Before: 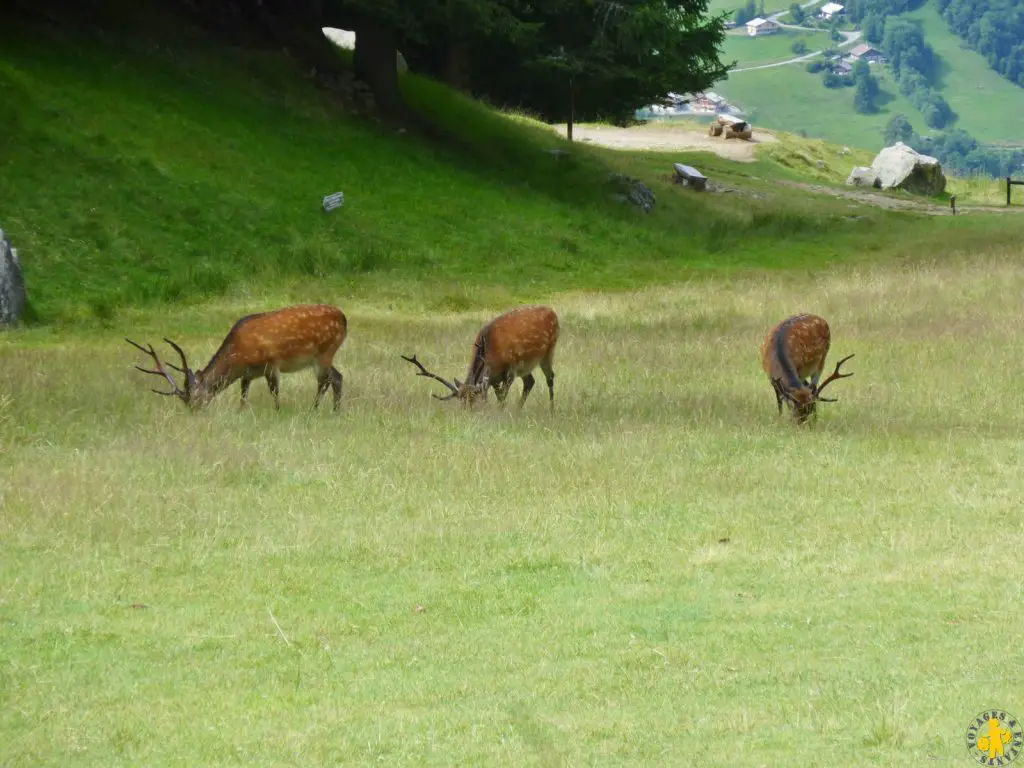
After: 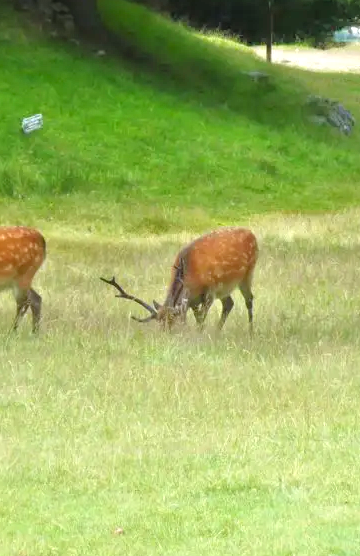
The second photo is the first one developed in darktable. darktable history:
exposure: black level correction 0, exposure 0.5 EV, compensate highlight preservation false
tone equalizer: -7 EV 0.15 EV, -6 EV 0.6 EV, -5 EV 1.15 EV, -4 EV 1.33 EV, -3 EV 1.15 EV, -2 EV 0.6 EV, -1 EV 0.15 EV, mask exposure compensation -0.5 EV
crop and rotate: left 29.476%, top 10.214%, right 35.32%, bottom 17.333%
